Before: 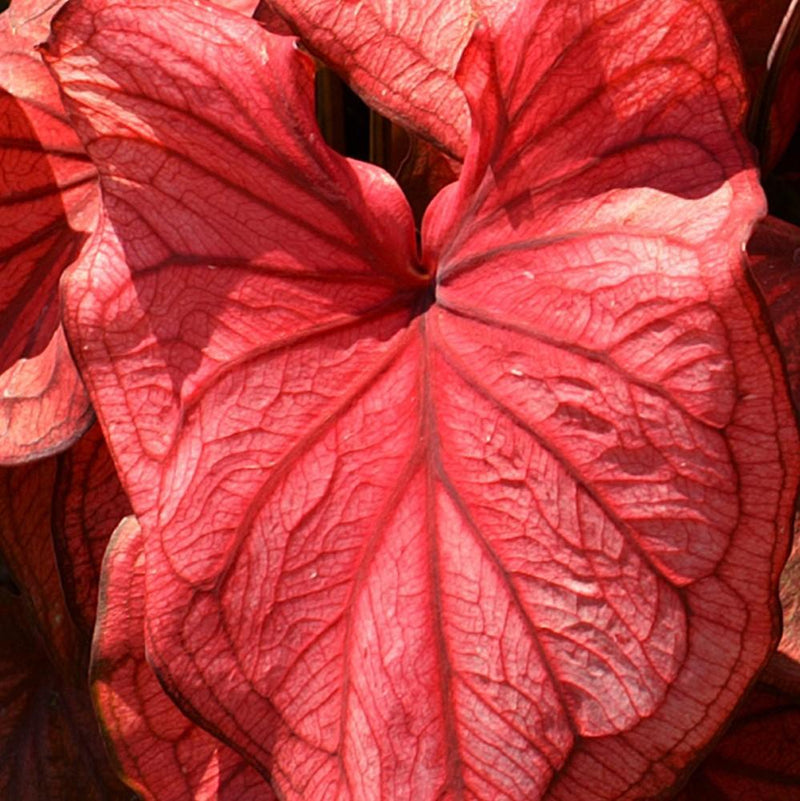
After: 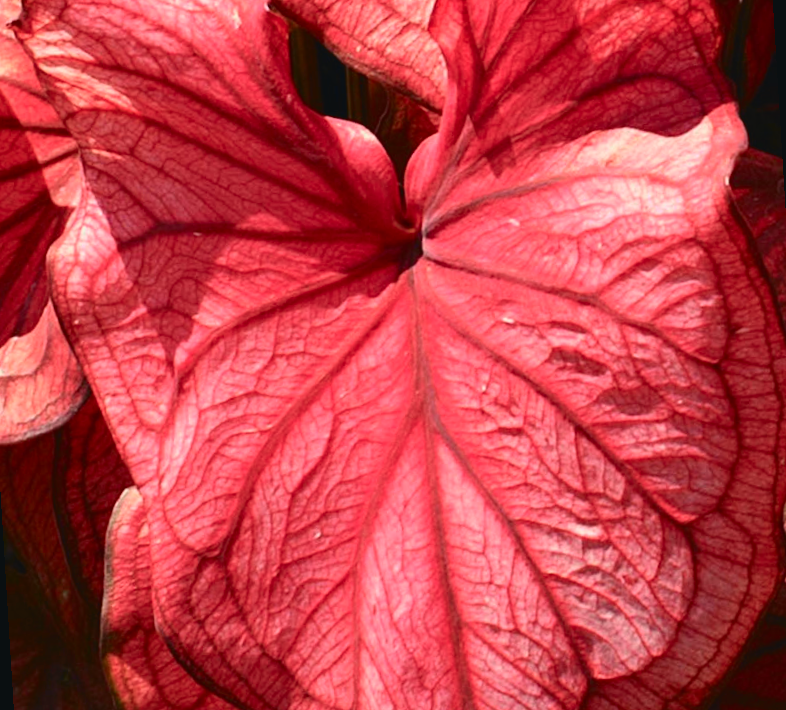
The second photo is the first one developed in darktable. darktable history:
rotate and perspective: rotation -3.52°, crop left 0.036, crop right 0.964, crop top 0.081, crop bottom 0.919
tone curve: curves: ch0 [(0, 0.039) (0.104, 0.103) (0.273, 0.267) (0.448, 0.487) (0.704, 0.761) (0.886, 0.922) (0.994, 0.971)]; ch1 [(0, 0) (0.335, 0.298) (0.446, 0.413) (0.485, 0.487) (0.515, 0.503) (0.566, 0.563) (0.641, 0.655) (1, 1)]; ch2 [(0, 0) (0.314, 0.301) (0.421, 0.411) (0.502, 0.494) (0.528, 0.54) (0.557, 0.559) (0.612, 0.62) (0.722, 0.686) (1, 1)], color space Lab, independent channels, preserve colors none
white balance: red 0.98, blue 1.034
